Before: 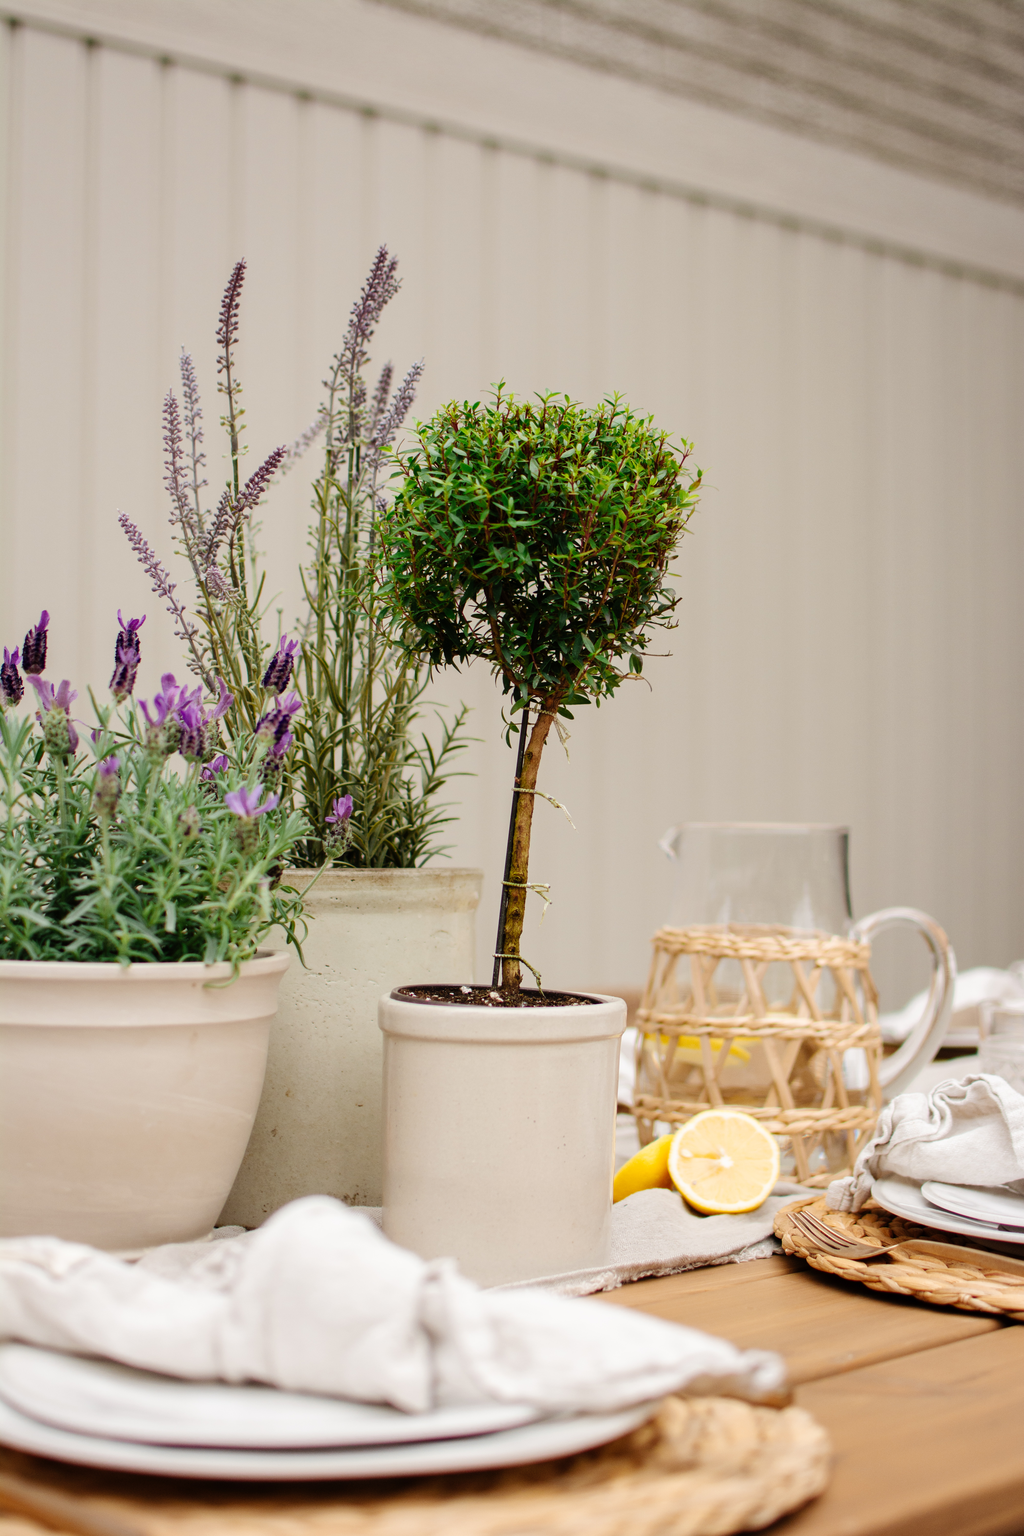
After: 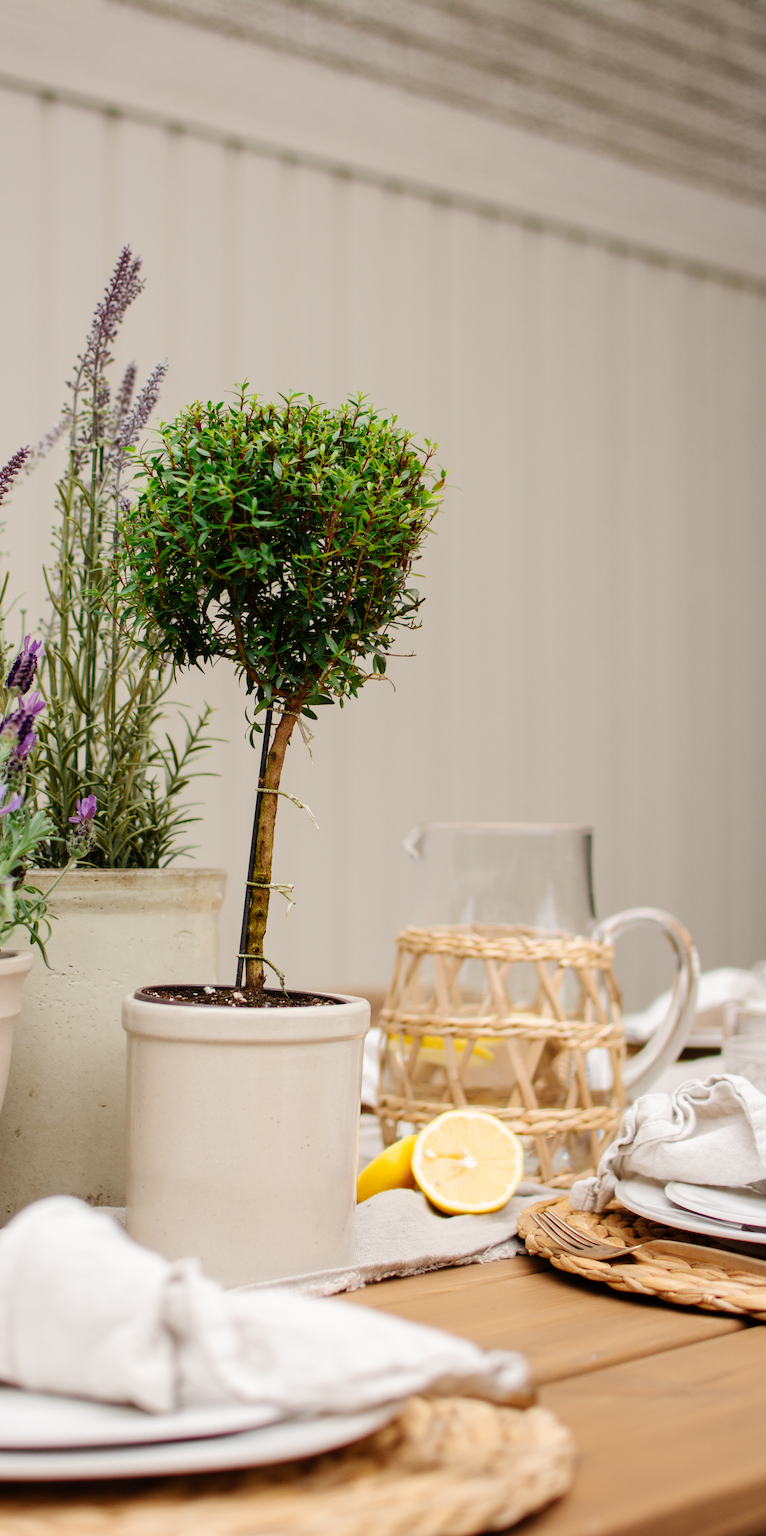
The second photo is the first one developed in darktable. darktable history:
crop and rotate: left 25.087%
